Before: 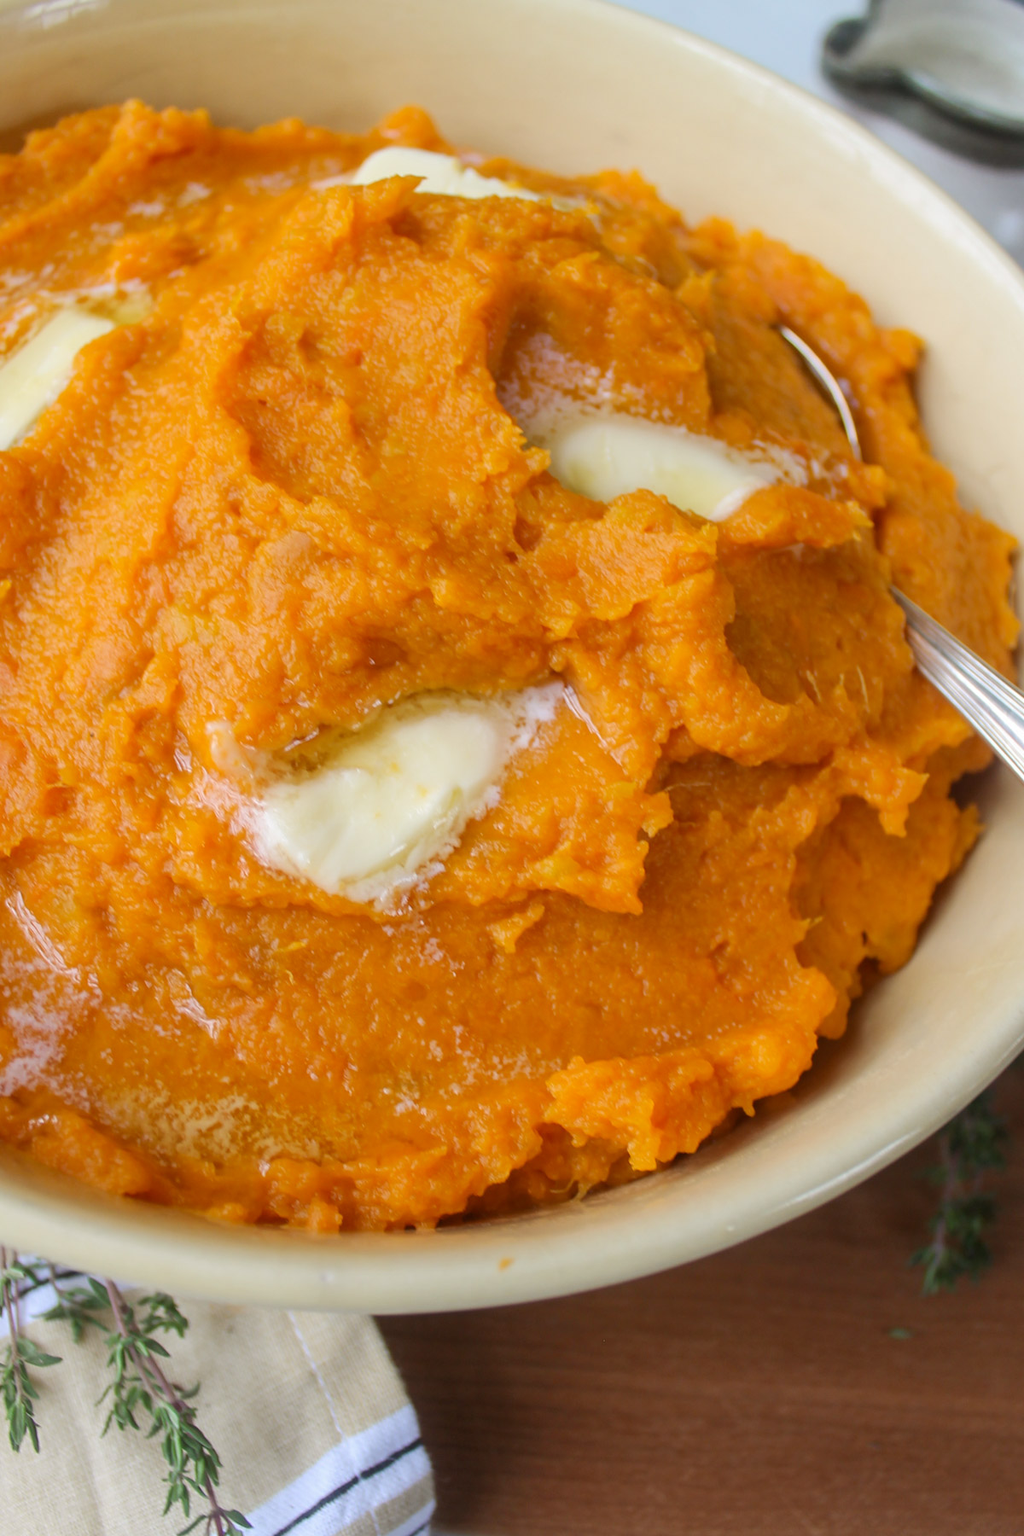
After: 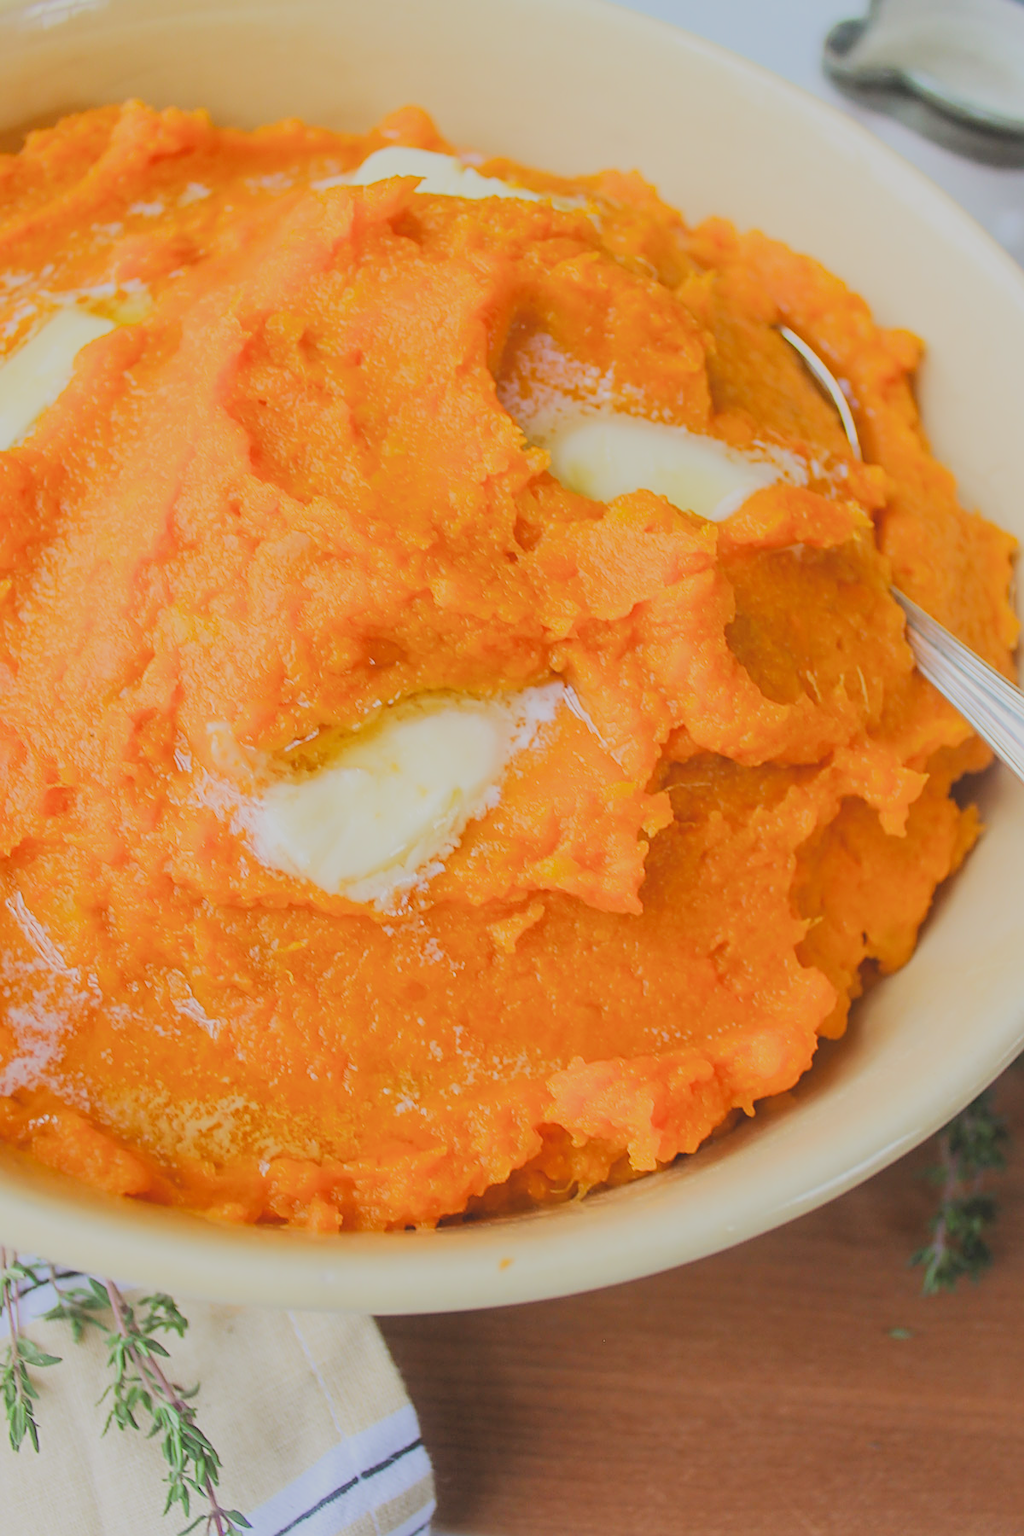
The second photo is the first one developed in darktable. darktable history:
sharpen: amount 0.587
exposure: black level correction -0.001, exposure 0.91 EV, compensate highlight preservation false
filmic rgb: middle gray luminance 29.18%, black relative exposure -10.33 EV, white relative exposure 5.49 EV, target black luminance 0%, hardness 3.93, latitude 2.16%, contrast 1.123, highlights saturation mix 3.72%, shadows ↔ highlights balance 15.23%, iterations of high-quality reconstruction 0
contrast brightness saturation: contrast -0.282
